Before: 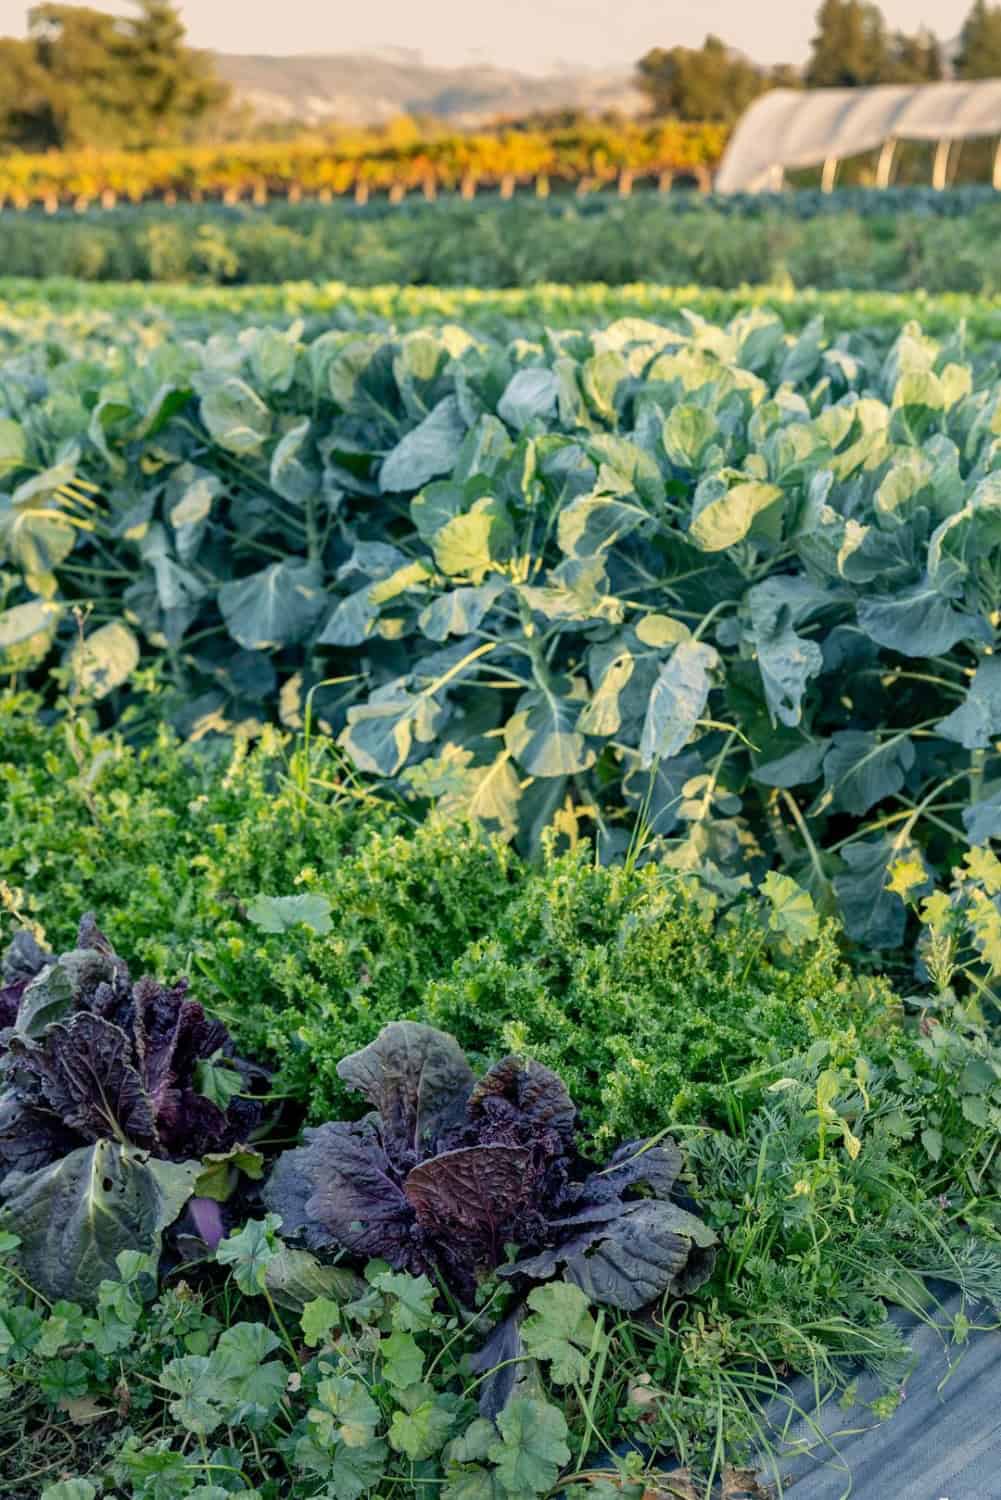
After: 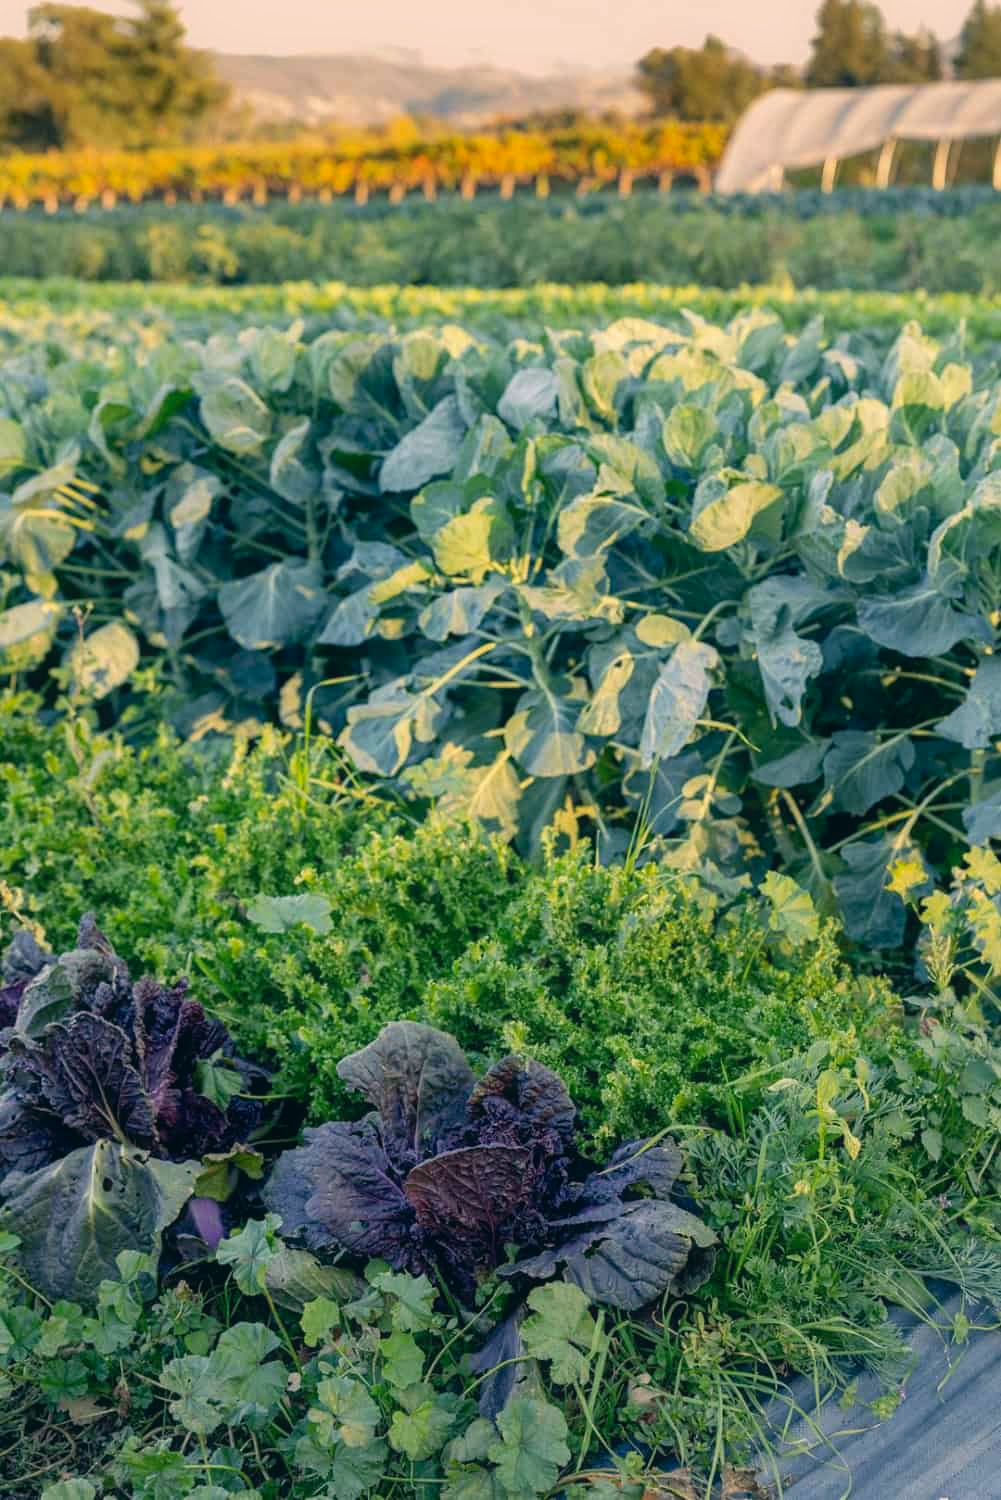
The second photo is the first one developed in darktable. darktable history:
color correction: highlights a* 5.38, highlights b* 5.3, shadows a* -4.26, shadows b* -5.11
contrast equalizer: y [[0.5, 0.488, 0.462, 0.461, 0.491, 0.5], [0.5 ×6], [0.5 ×6], [0 ×6], [0 ×6]]
